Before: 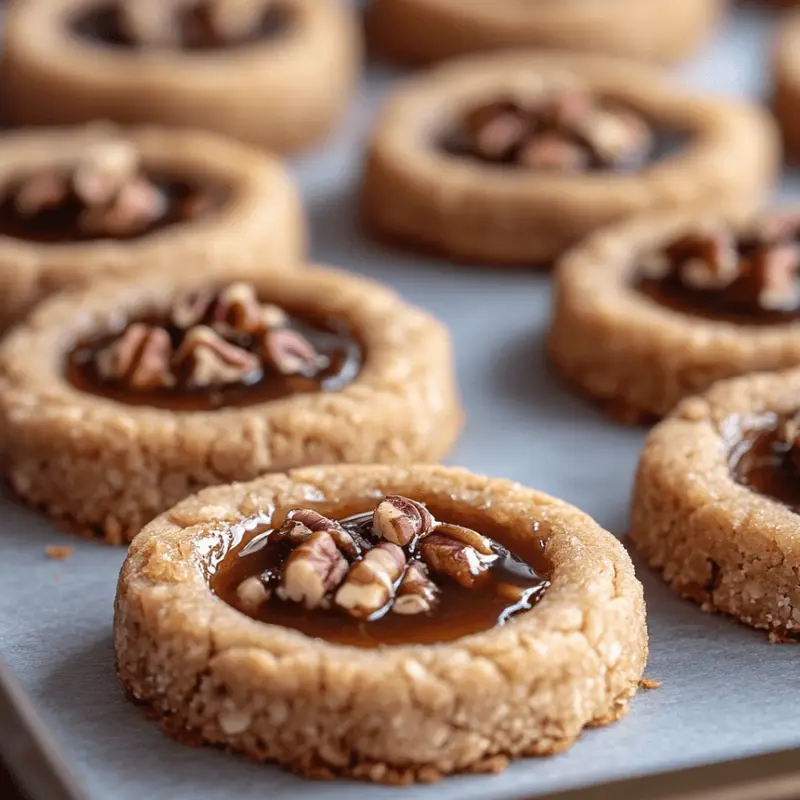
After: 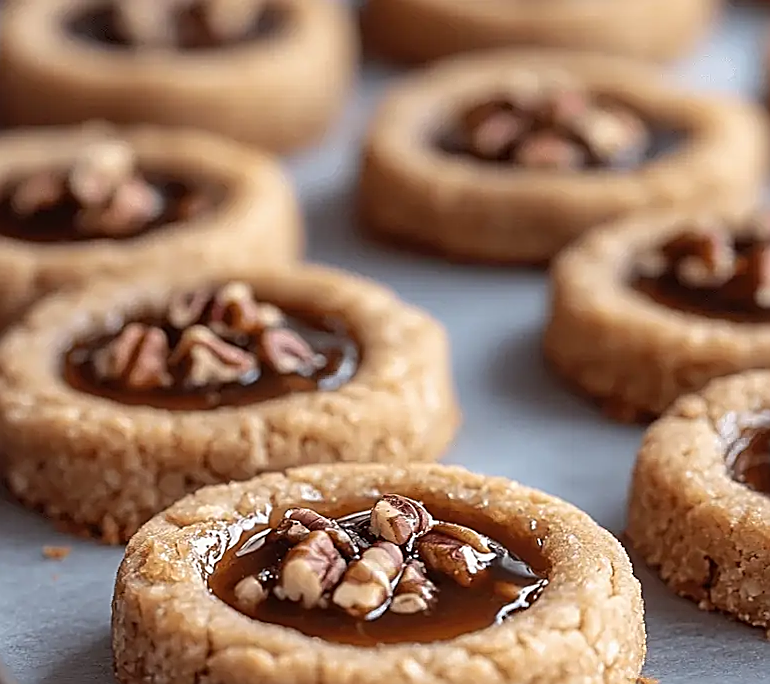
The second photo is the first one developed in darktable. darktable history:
sharpen: radius 1.685, amount 1.294
crop and rotate: angle 0.2°, left 0.275%, right 3.127%, bottom 14.18%
